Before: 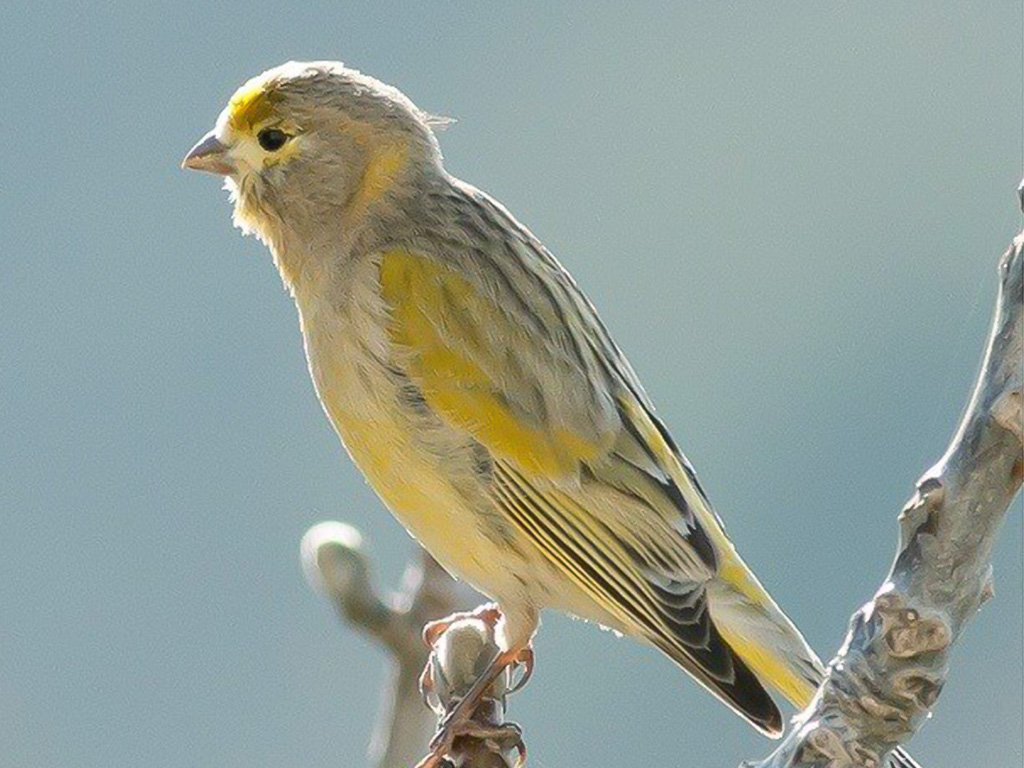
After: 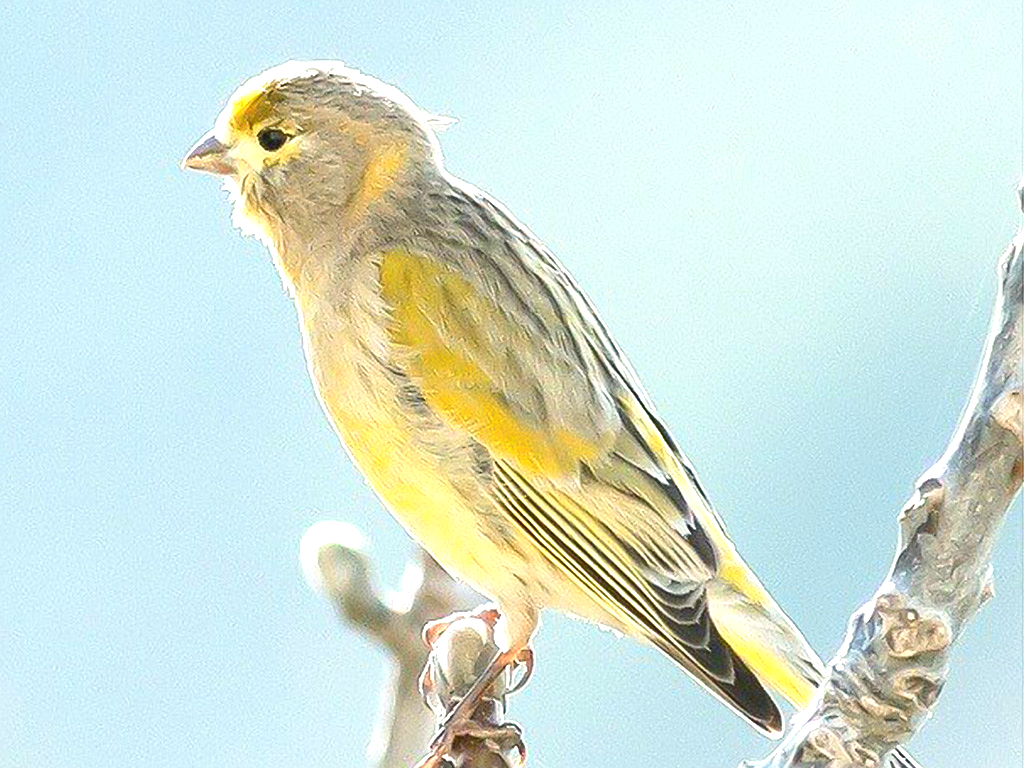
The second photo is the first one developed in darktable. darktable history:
exposure: black level correction 0, exposure 1.2 EV, compensate exposure bias true, compensate highlight preservation false
sharpen: on, module defaults
